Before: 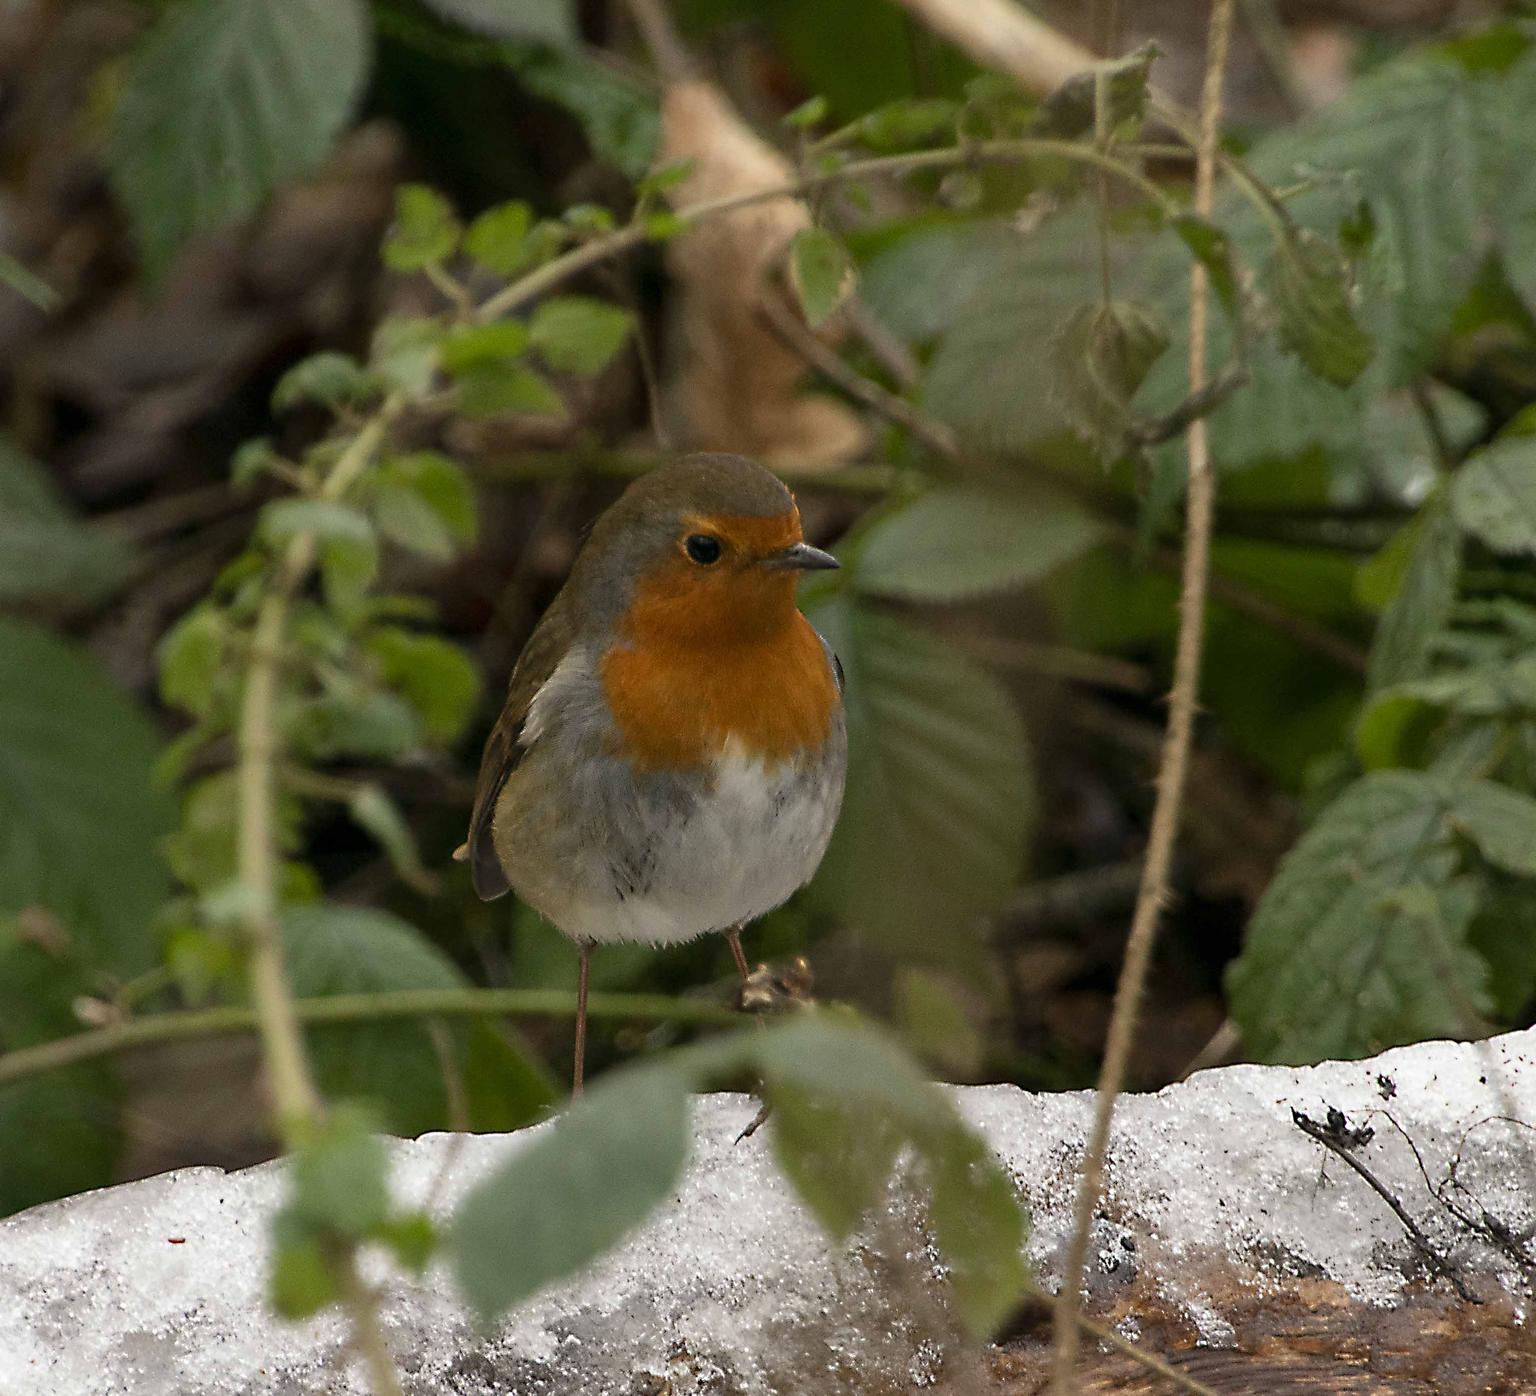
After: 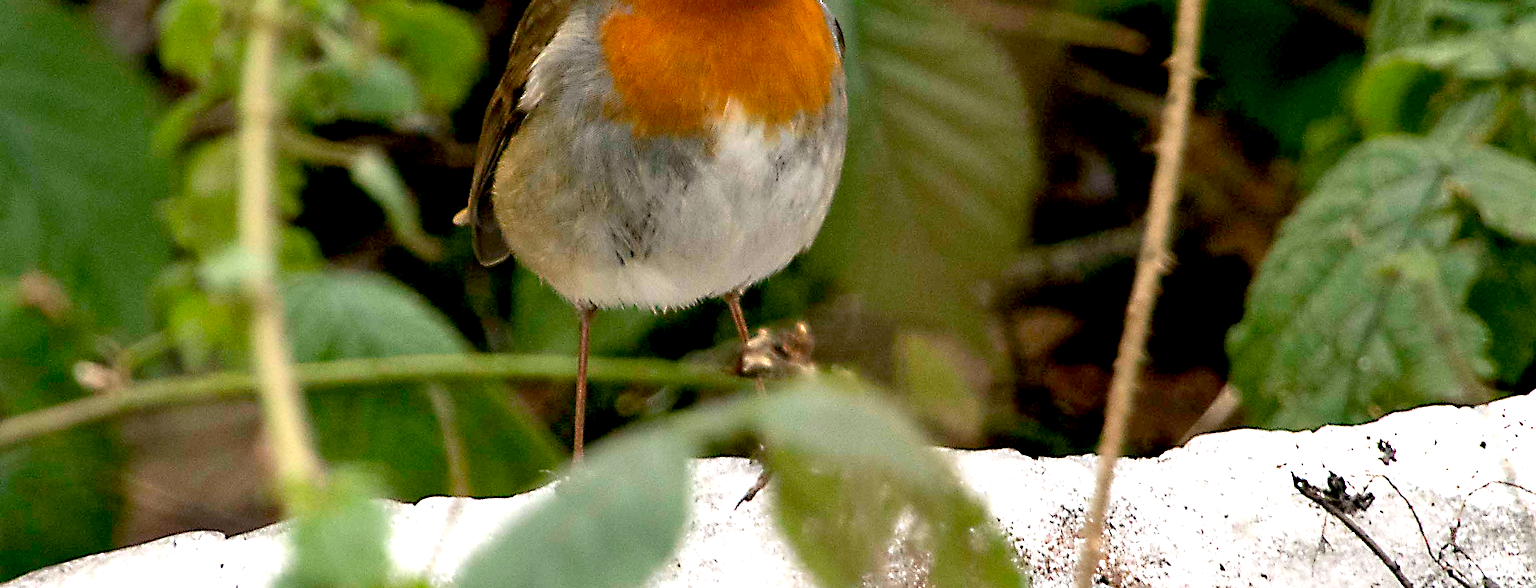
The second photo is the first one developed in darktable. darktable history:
crop: top 45.535%, bottom 12.252%
exposure: black level correction 0.008, exposure 0.969 EV, compensate exposure bias true, compensate highlight preservation false
